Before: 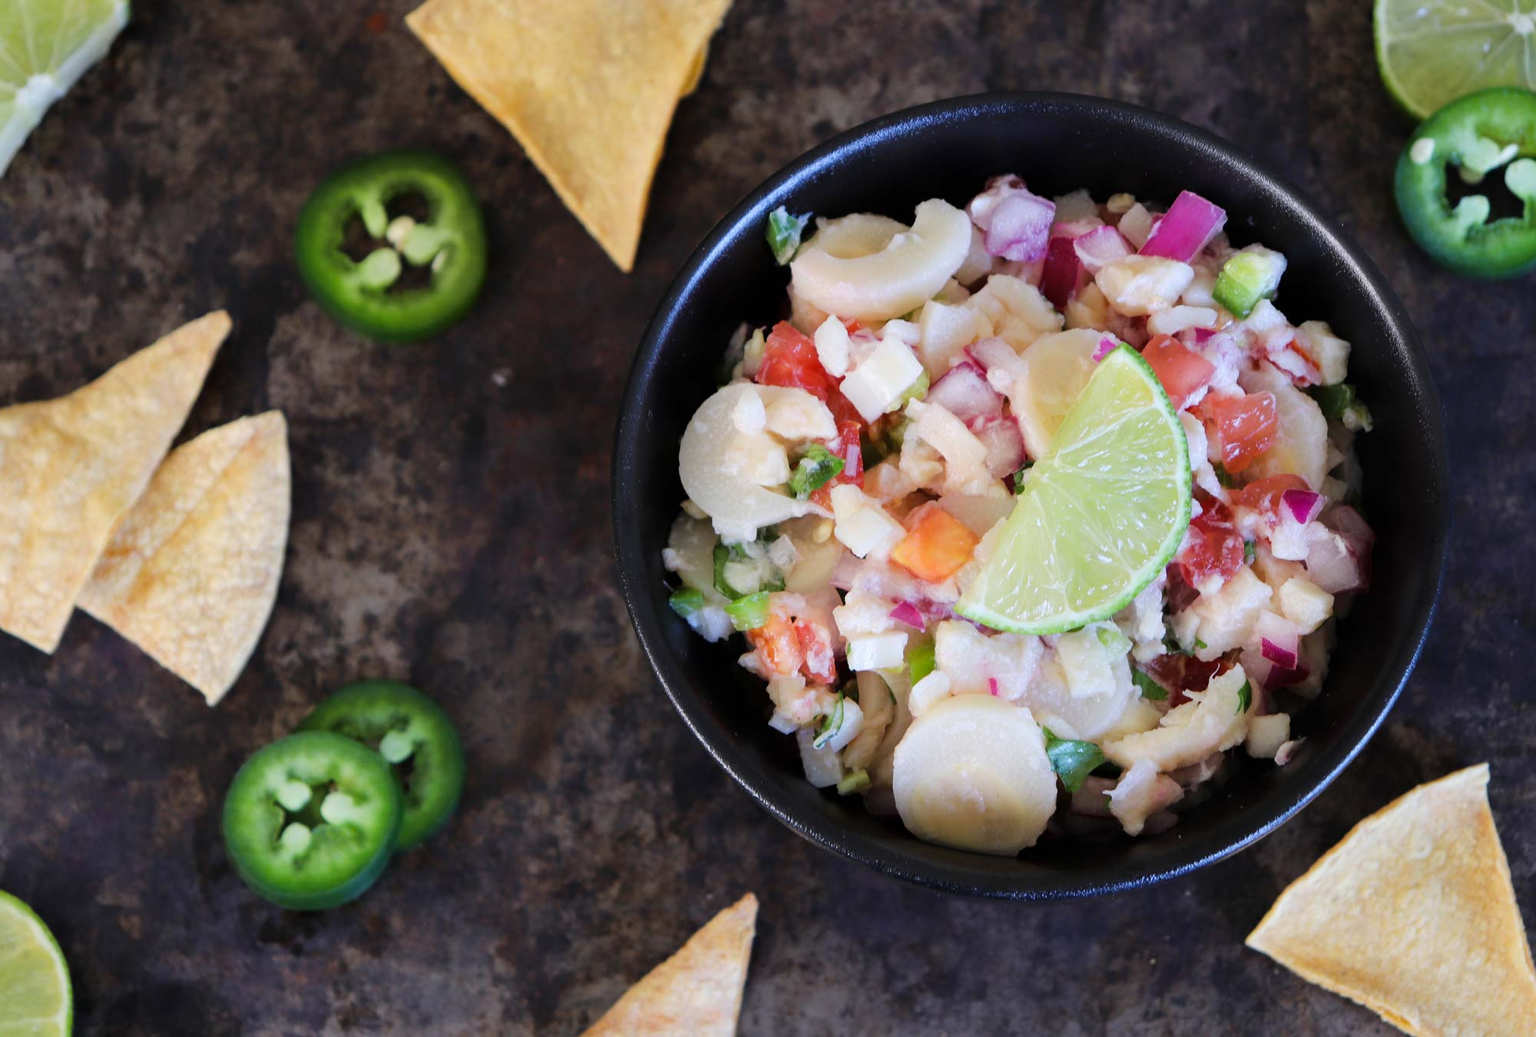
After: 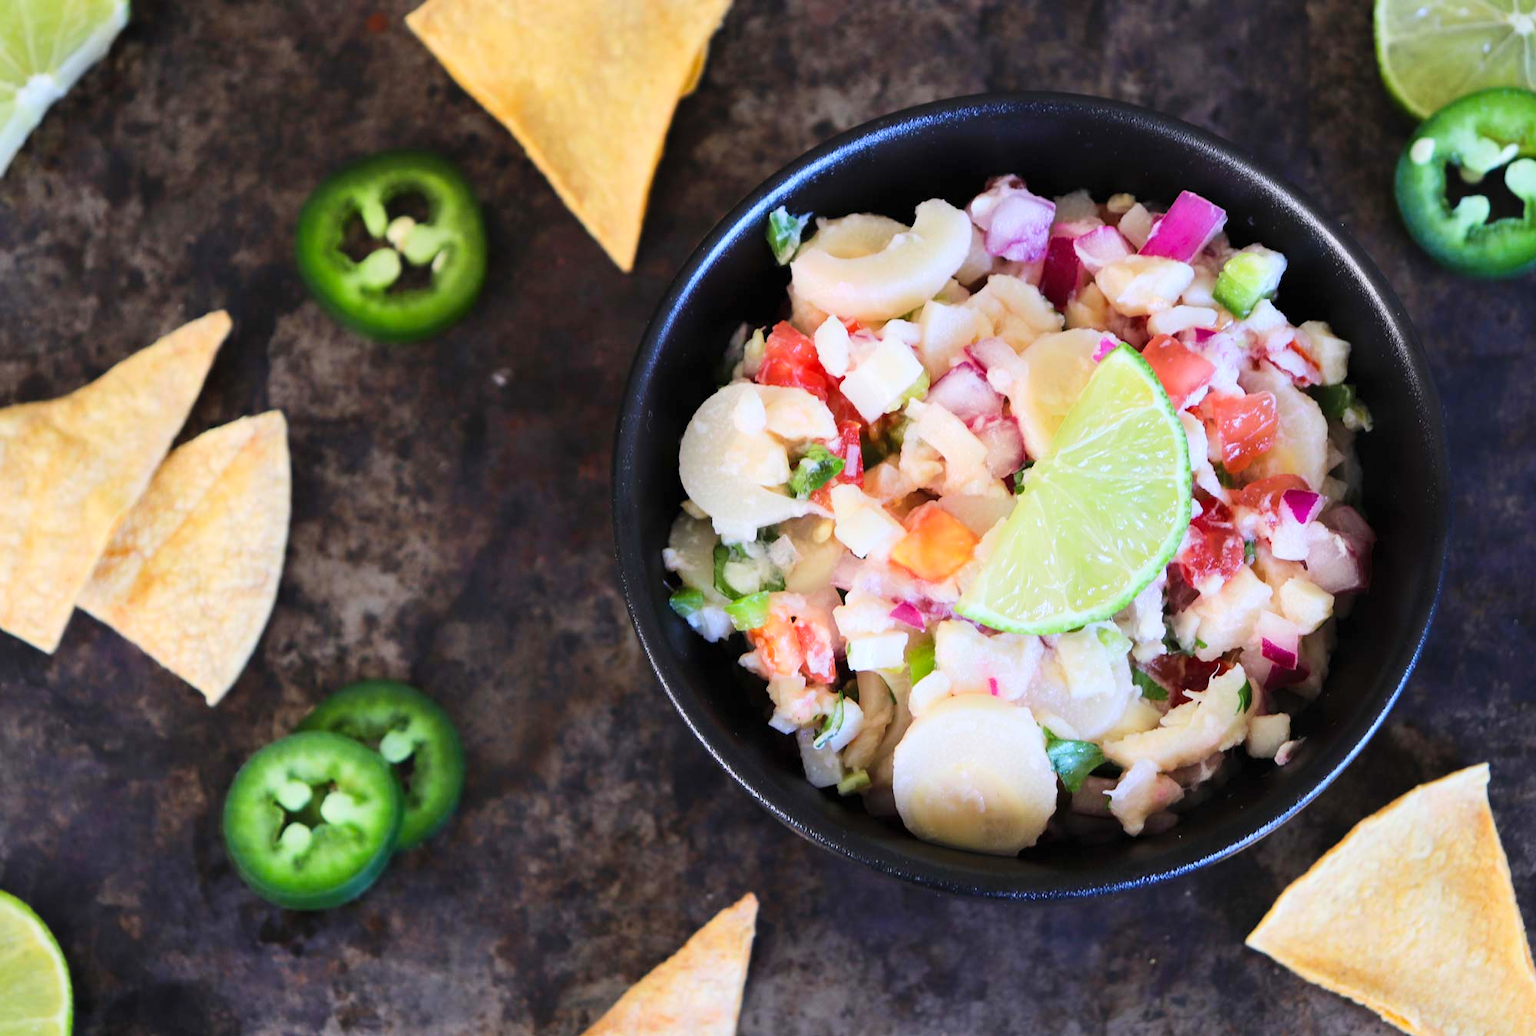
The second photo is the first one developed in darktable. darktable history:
contrast brightness saturation: contrast 0.203, brightness 0.169, saturation 0.221
exposure: compensate highlight preservation false
